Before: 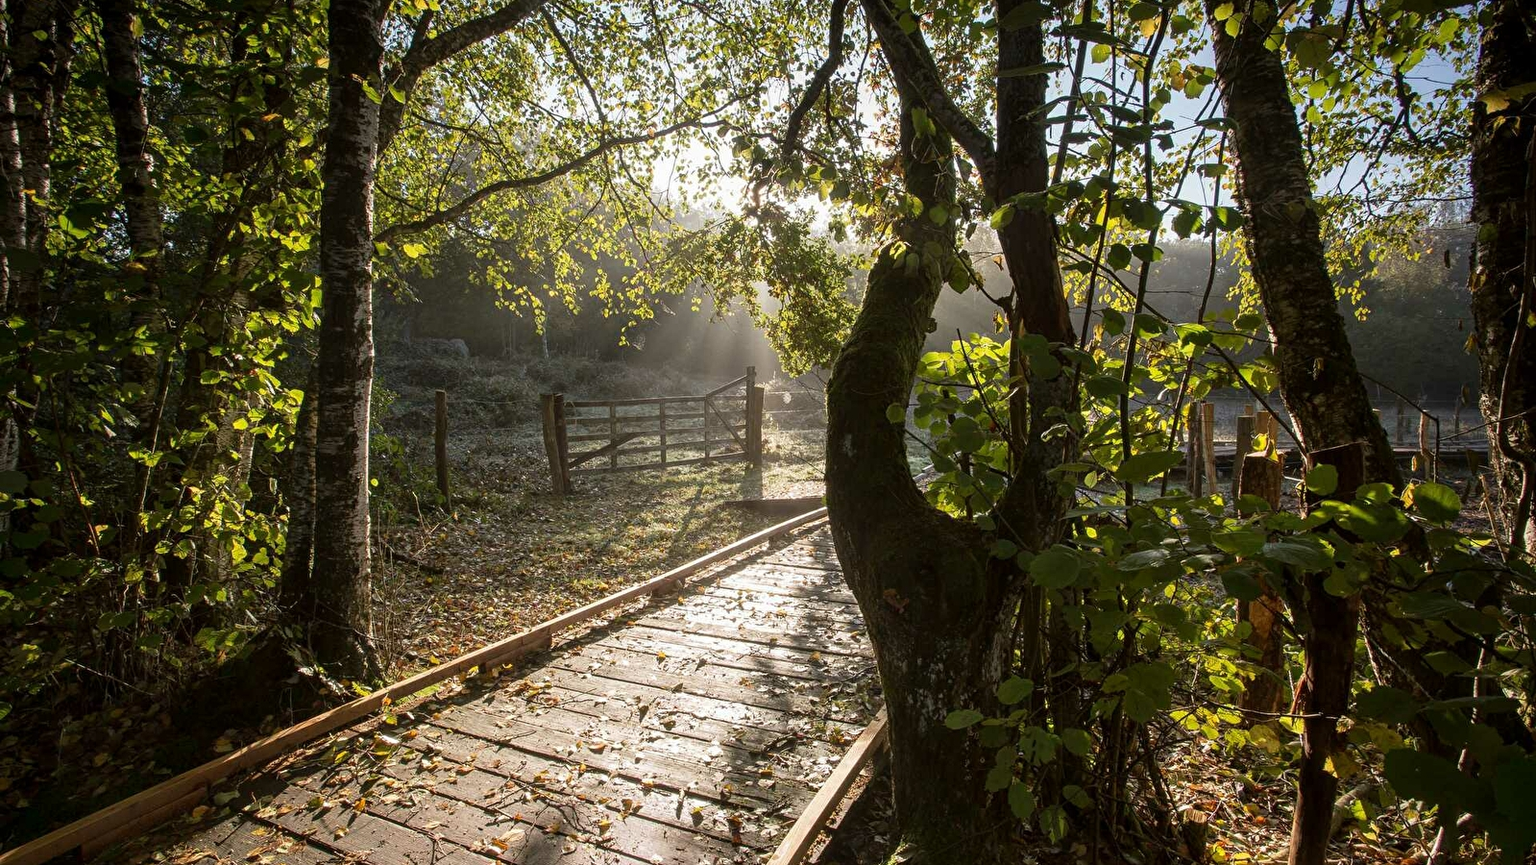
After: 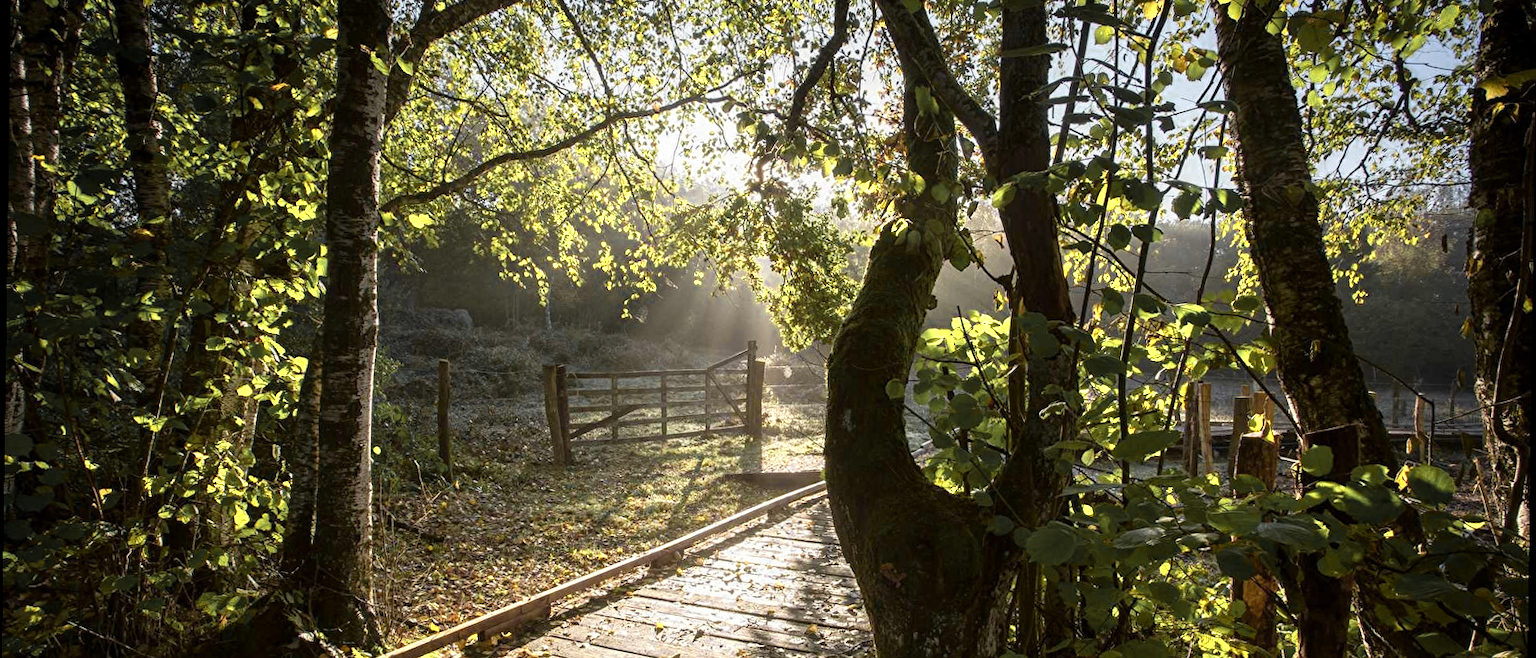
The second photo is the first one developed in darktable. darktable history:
crop: top 3.857%, bottom 21.132%
color zones: curves: ch0 [(0.004, 0.306) (0.107, 0.448) (0.252, 0.656) (0.41, 0.398) (0.595, 0.515) (0.768, 0.628)]; ch1 [(0.07, 0.323) (0.151, 0.452) (0.252, 0.608) (0.346, 0.221) (0.463, 0.189) (0.61, 0.368) (0.735, 0.395) (0.921, 0.412)]; ch2 [(0, 0.476) (0.132, 0.512) (0.243, 0.512) (0.397, 0.48) (0.522, 0.376) (0.634, 0.536) (0.761, 0.46)]
rotate and perspective: rotation 0.8°, automatic cropping off
